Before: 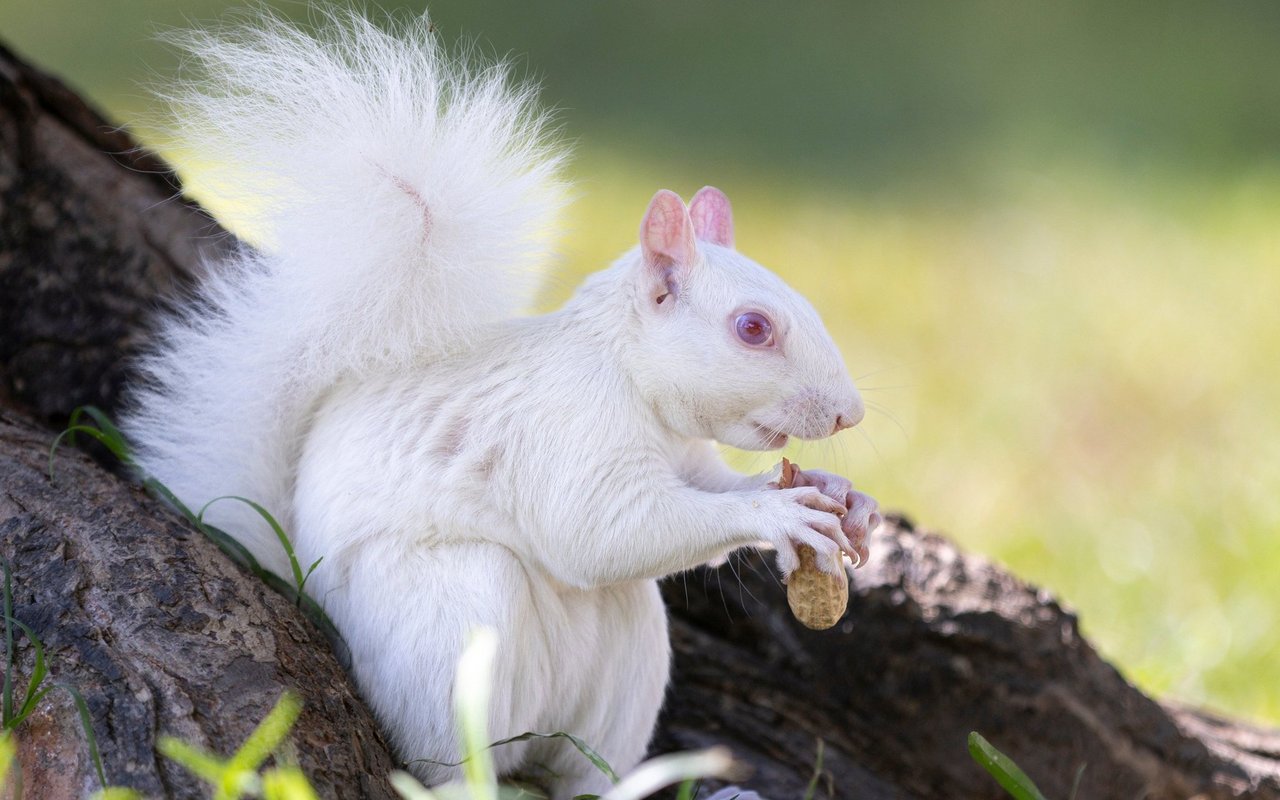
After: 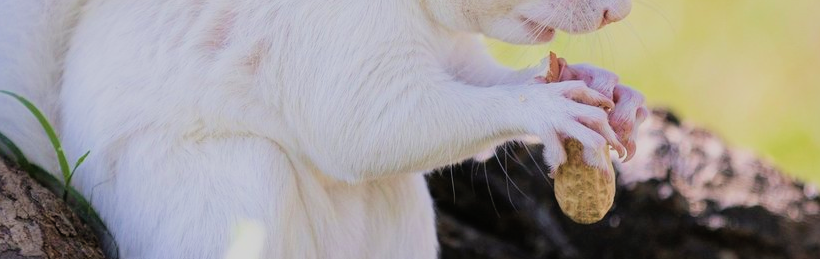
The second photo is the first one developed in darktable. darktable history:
filmic rgb: black relative exposure -8.51 EV, white relative exposure 5.54 EV, hardness 3.38, contrast 1.014
velvia: strength 44.55%
crop: left 18.228%, top 50.797%, right 17.634%, bottom 16.805%
exposure: black level correction -0.005, exposure 0.059 EV, compensate highlight preservation false
